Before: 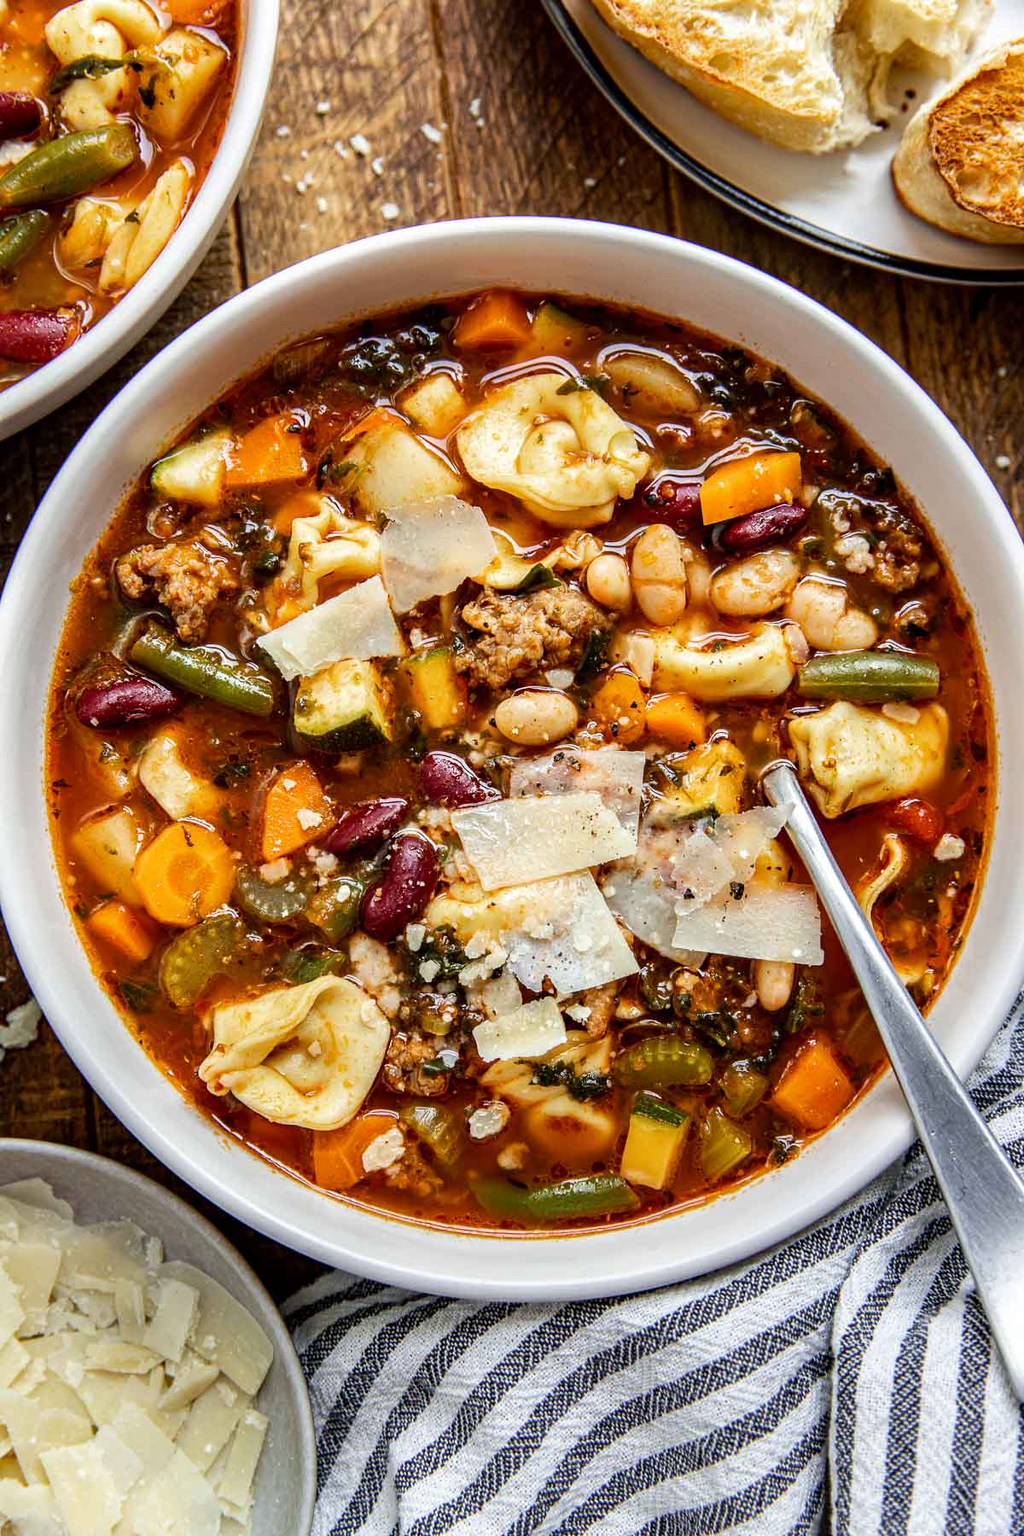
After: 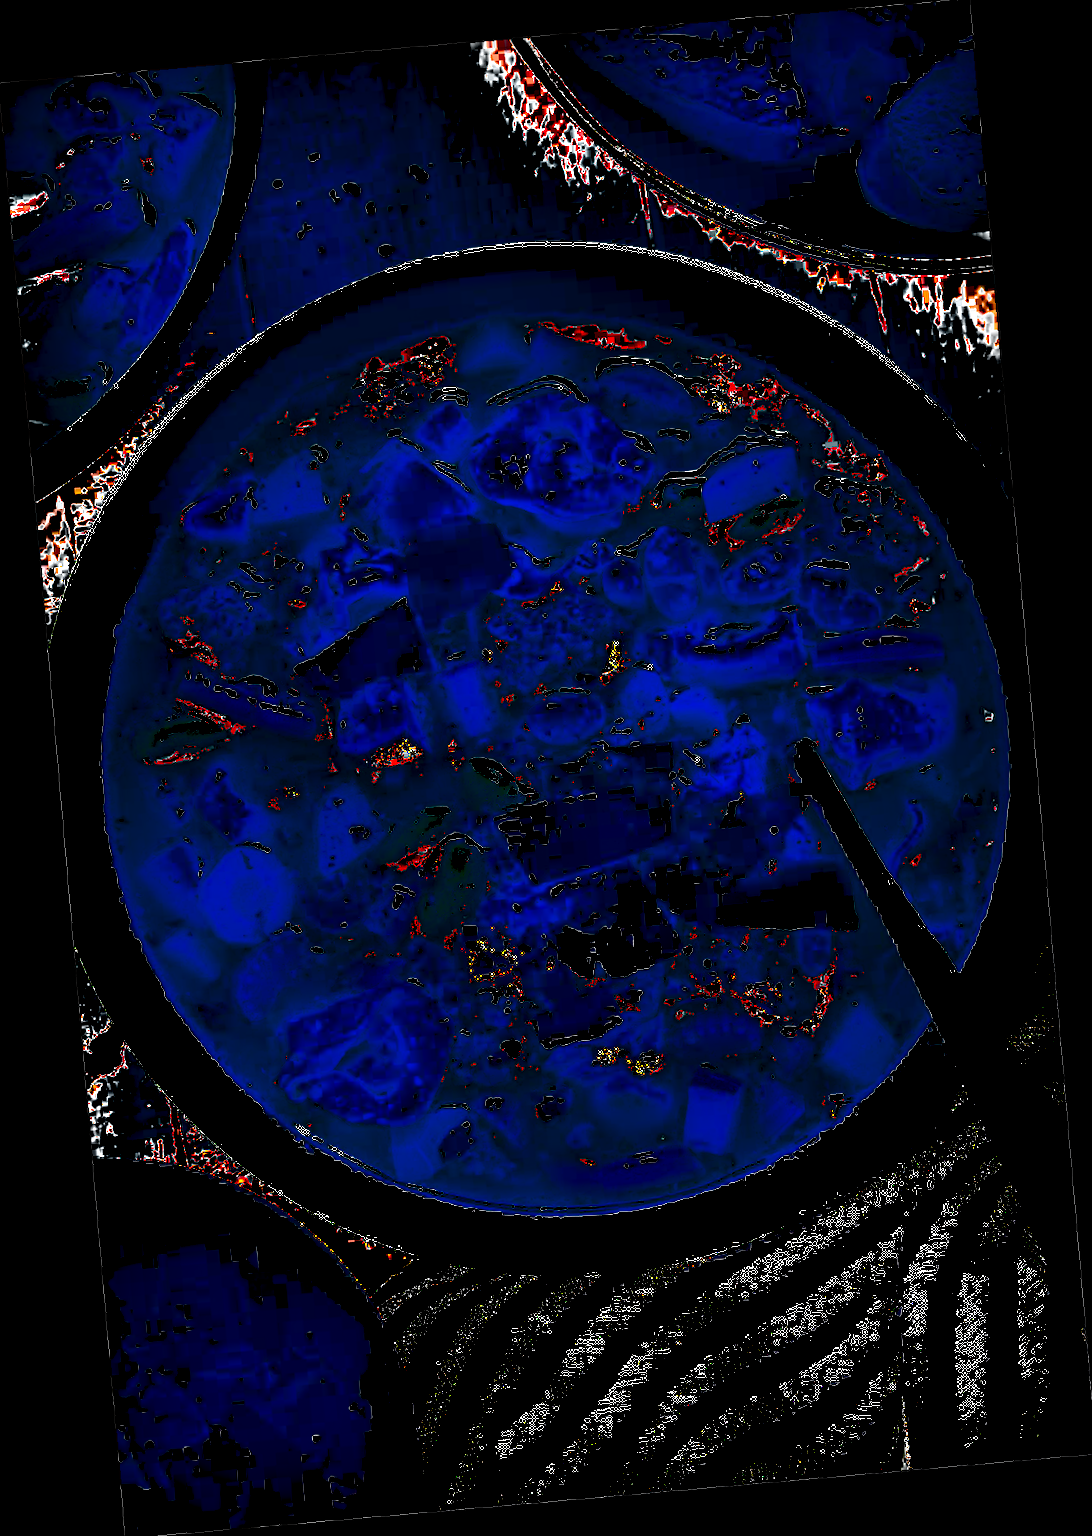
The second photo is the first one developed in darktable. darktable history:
color zones: curves: ch0 [(0, 0.613) (0.01, 0.613) (0.245, 0.448) (0.498, 0.529) (0.642, 0.665) (0.879, 0.777) (0.99, 0.613)]; ch1 [(0, 0.035) (0.121, 0.189) (0.259, 0.197) (0.415, 0.061) (0.589, 0.022) (0.732, 0.022) (0.857, 0.026) (0.991, 0.053)]
exposure: exposure 8 EV, compensate highlight preservation false
crop and rotate: left 0.126%
shadows and highlights: soften with gaussian
rotate and perspective: rotation -4.98°, automatic cropping off
